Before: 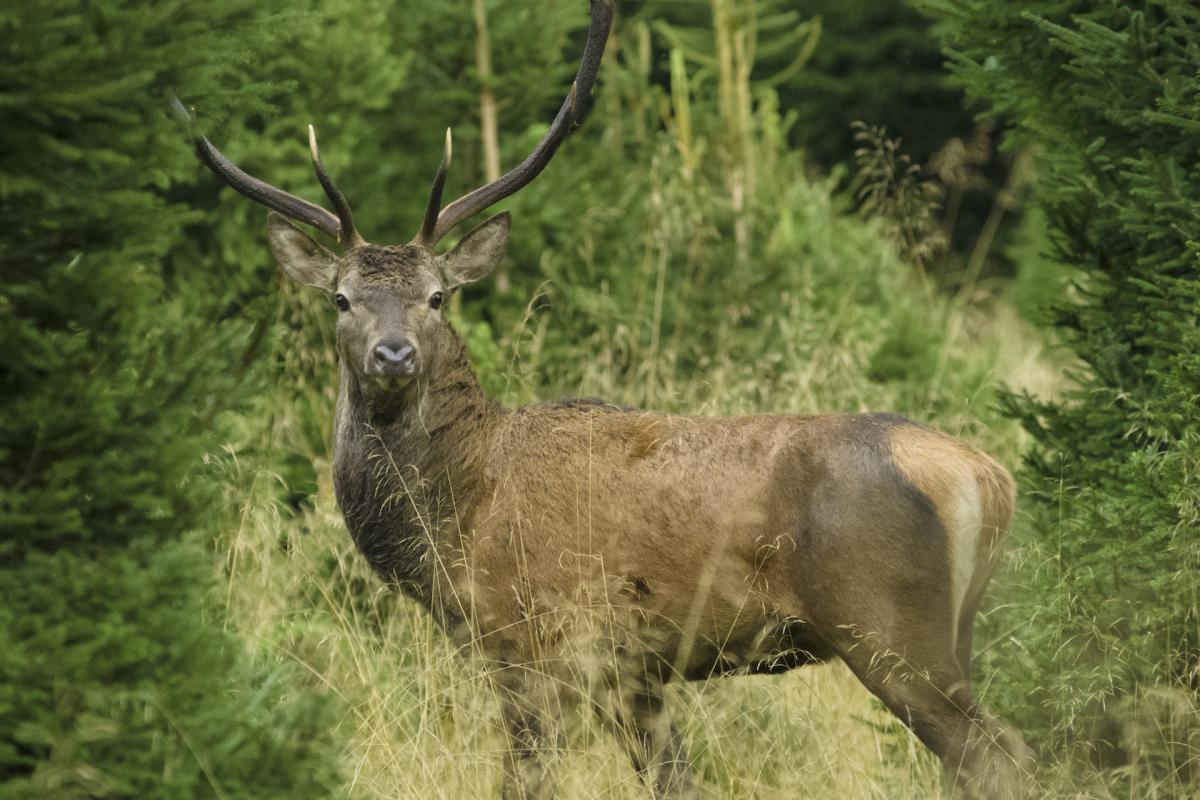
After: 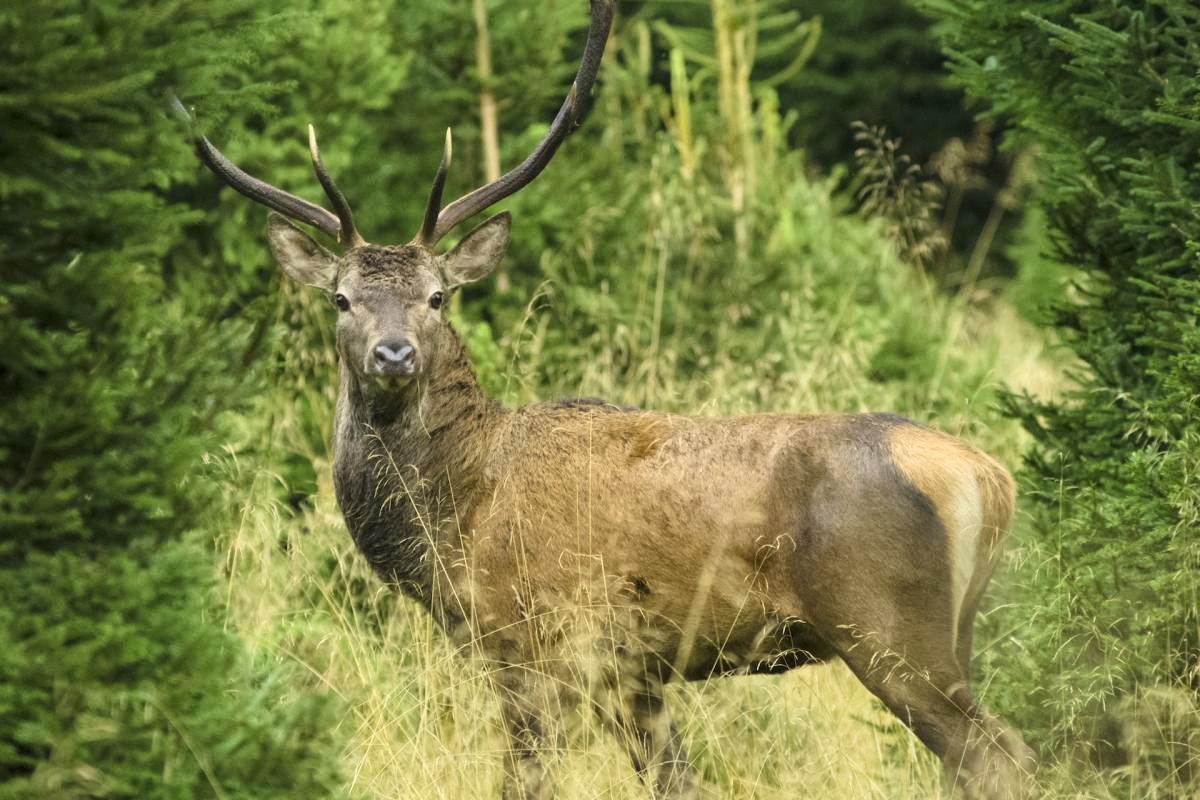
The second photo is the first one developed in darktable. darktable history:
local contrast: highlights 101%, shadows 100%, detail 120%, midtone range 0.2
contrast brightness saturation: contrast 0.198, brightness 0.158, saturation 0.228
